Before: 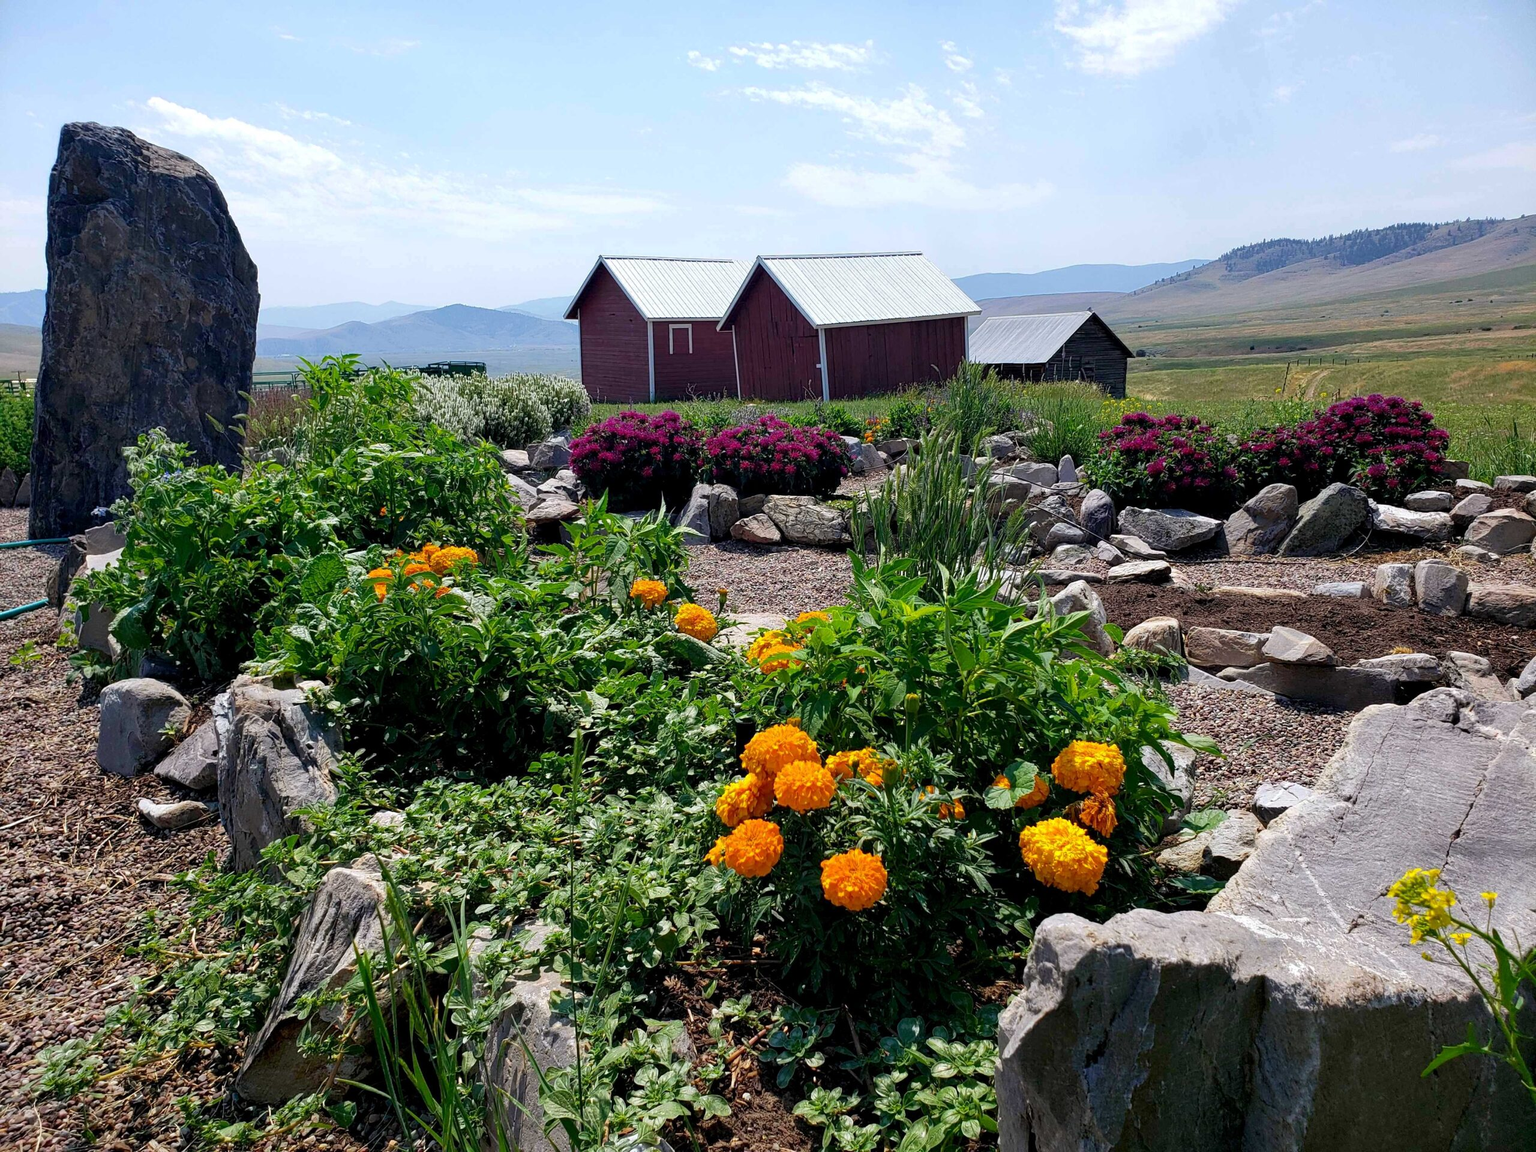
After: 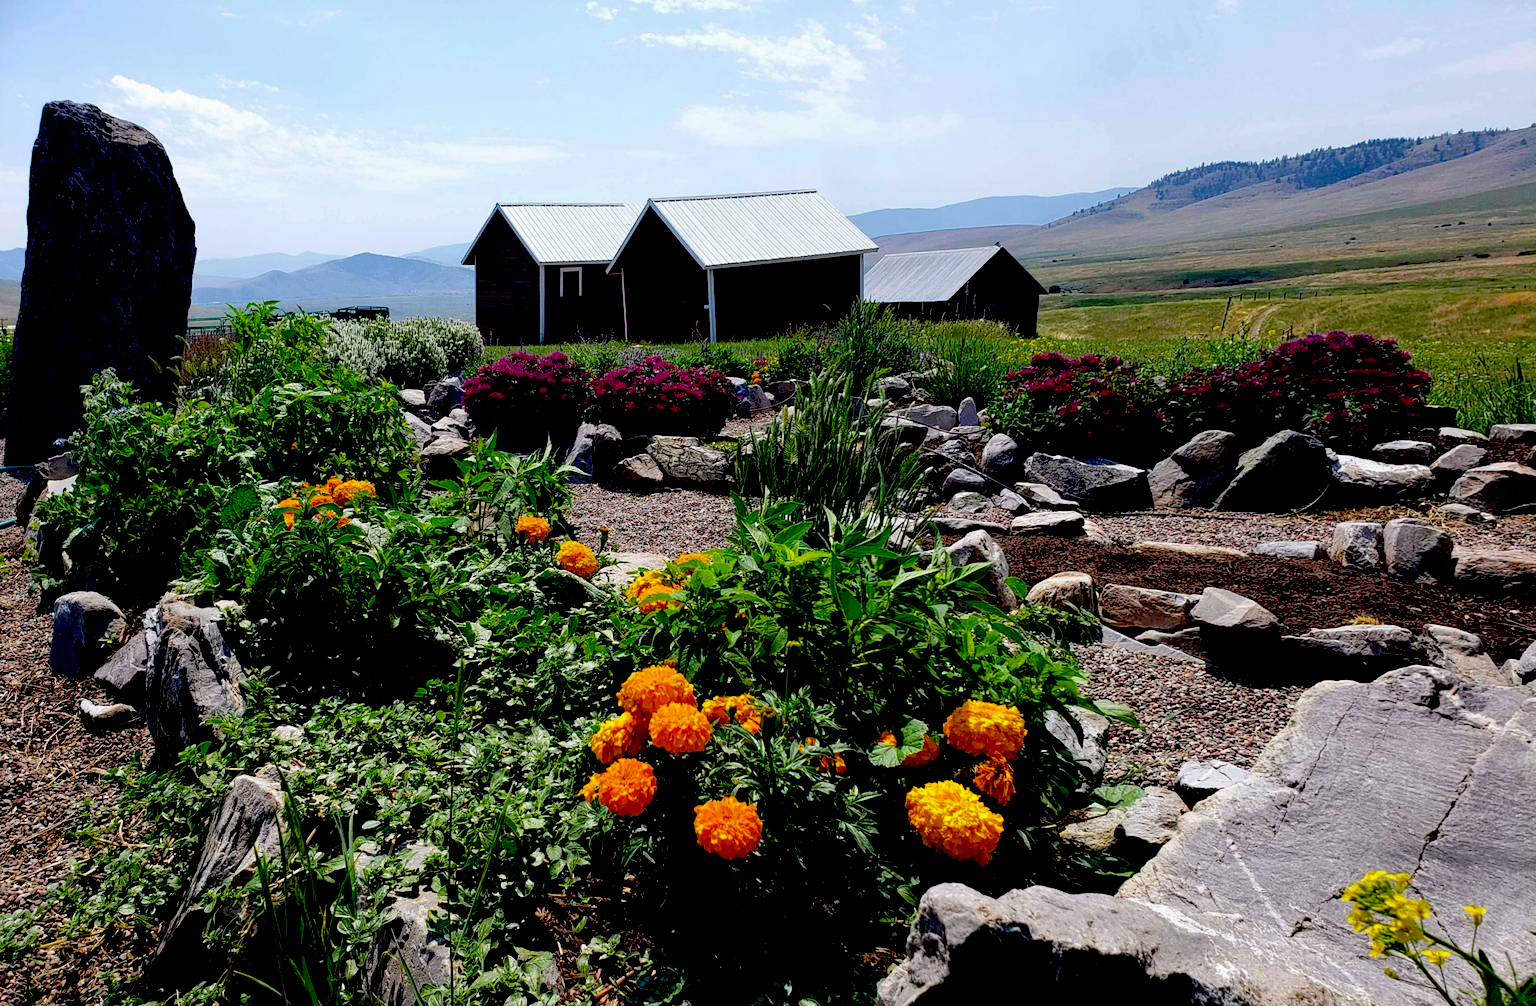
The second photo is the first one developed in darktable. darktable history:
exposure: black level correction 0.056, exposure -0.039 EV, compensate highlight preservation false
rotate and perspective: rotation 1.69°, lens shift (vertical) -0.023, lens shift (horizontal) -0.291, crop left 0.025, crop right 0.988, crop top 0.092, crop bottom 0.842
